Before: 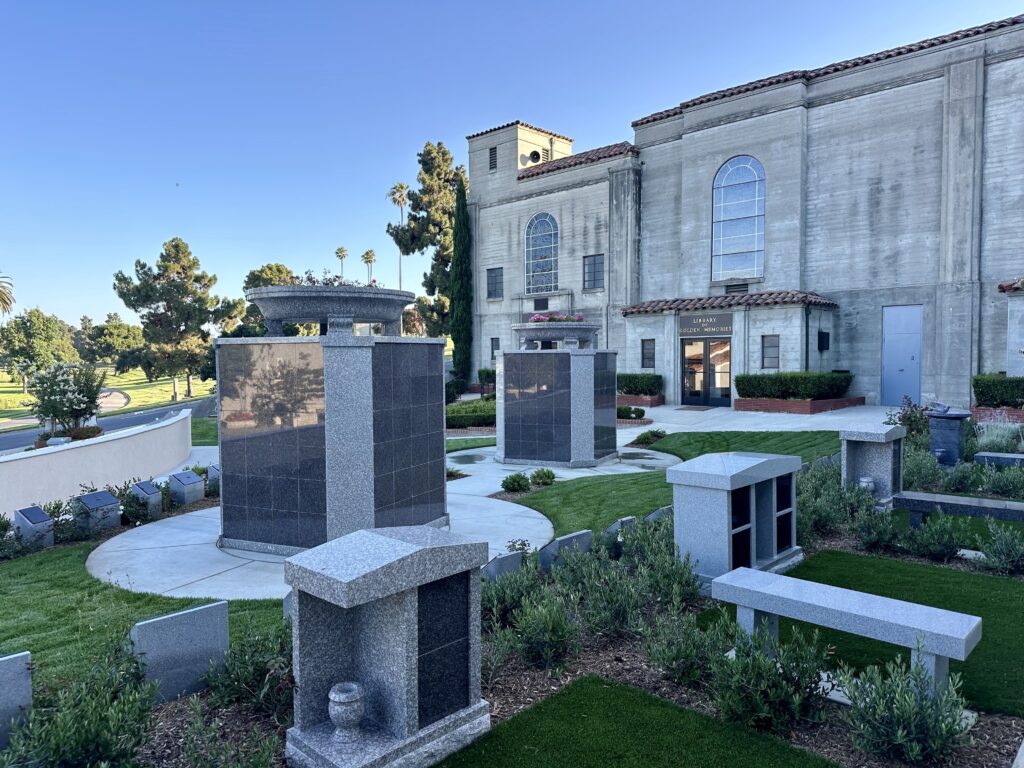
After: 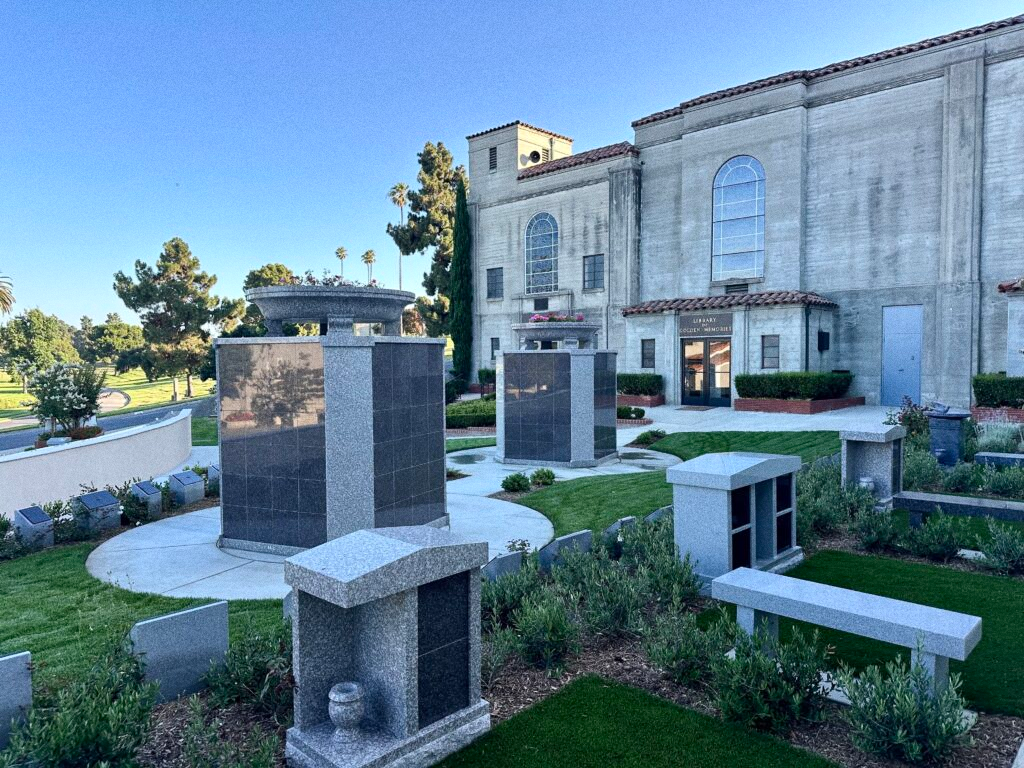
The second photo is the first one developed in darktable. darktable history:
grain: coarseness 0.09 ISO
contrast brightness saturation: contrast 0.1, brightness 0.02, saturation 0.02
